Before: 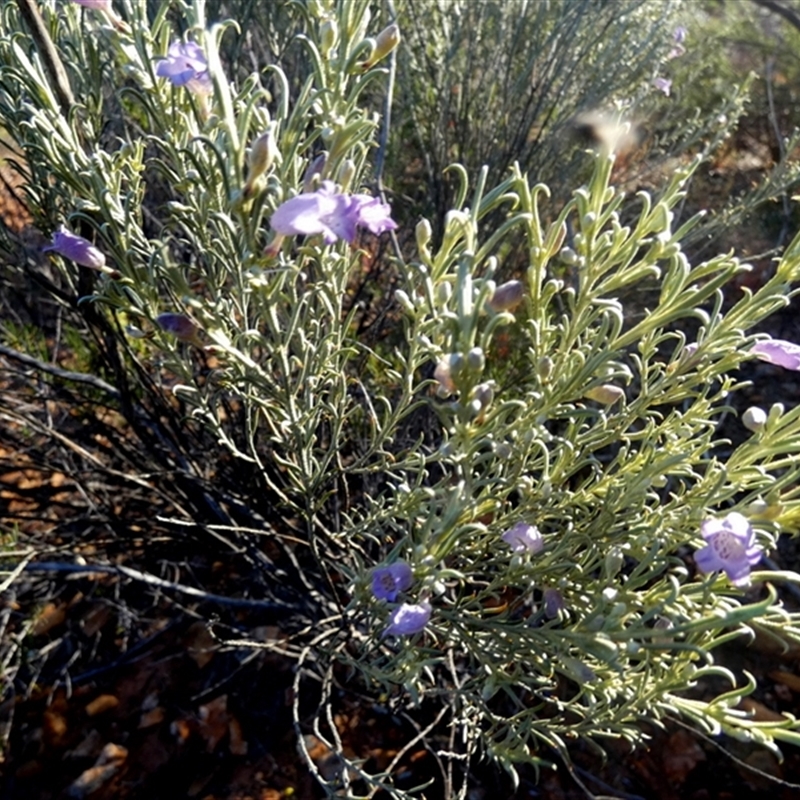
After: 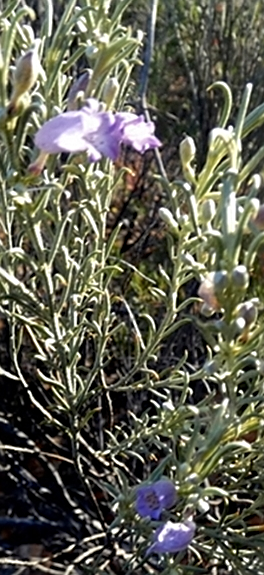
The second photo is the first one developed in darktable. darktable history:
crop and rotate: left 29.674%, top 10.335%, right 37.227%, bottom 17.681%
sharpen: on, module defaults
